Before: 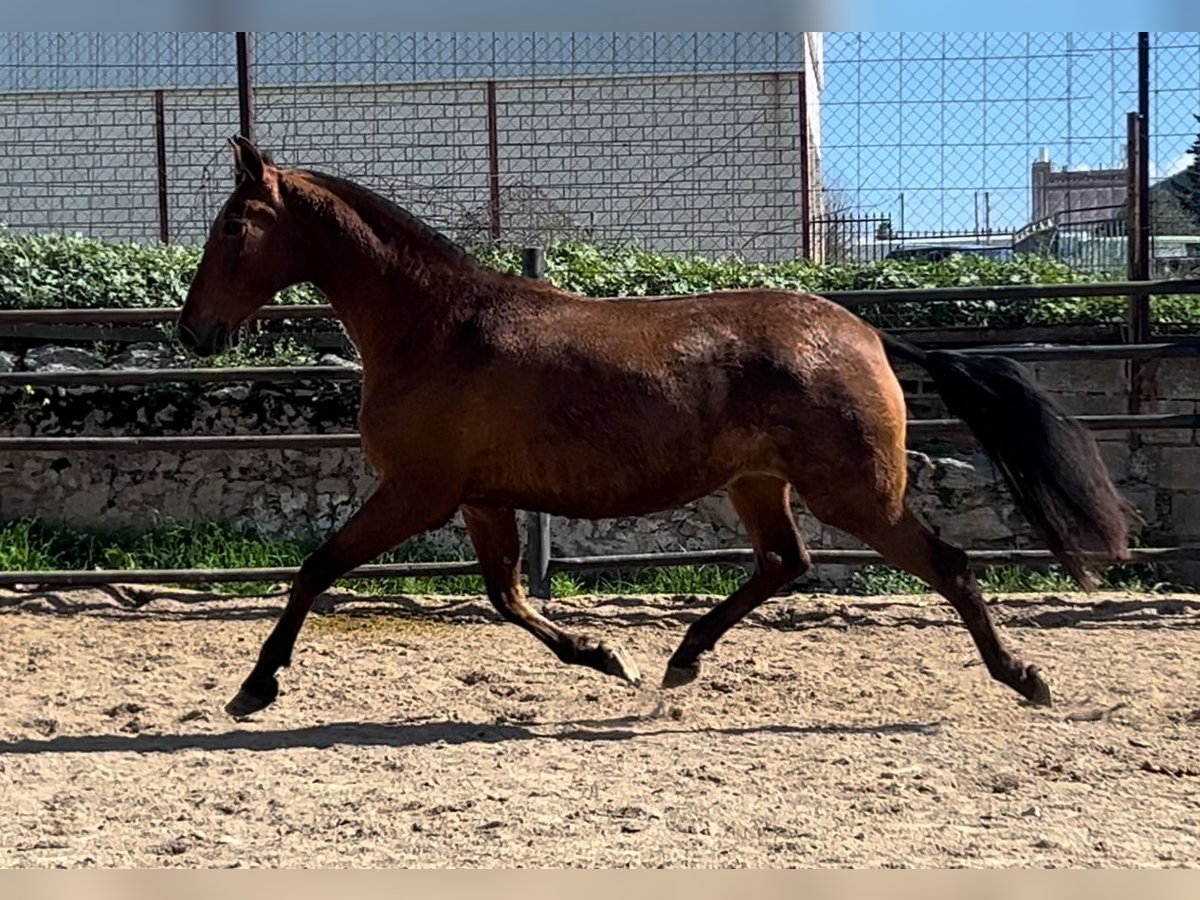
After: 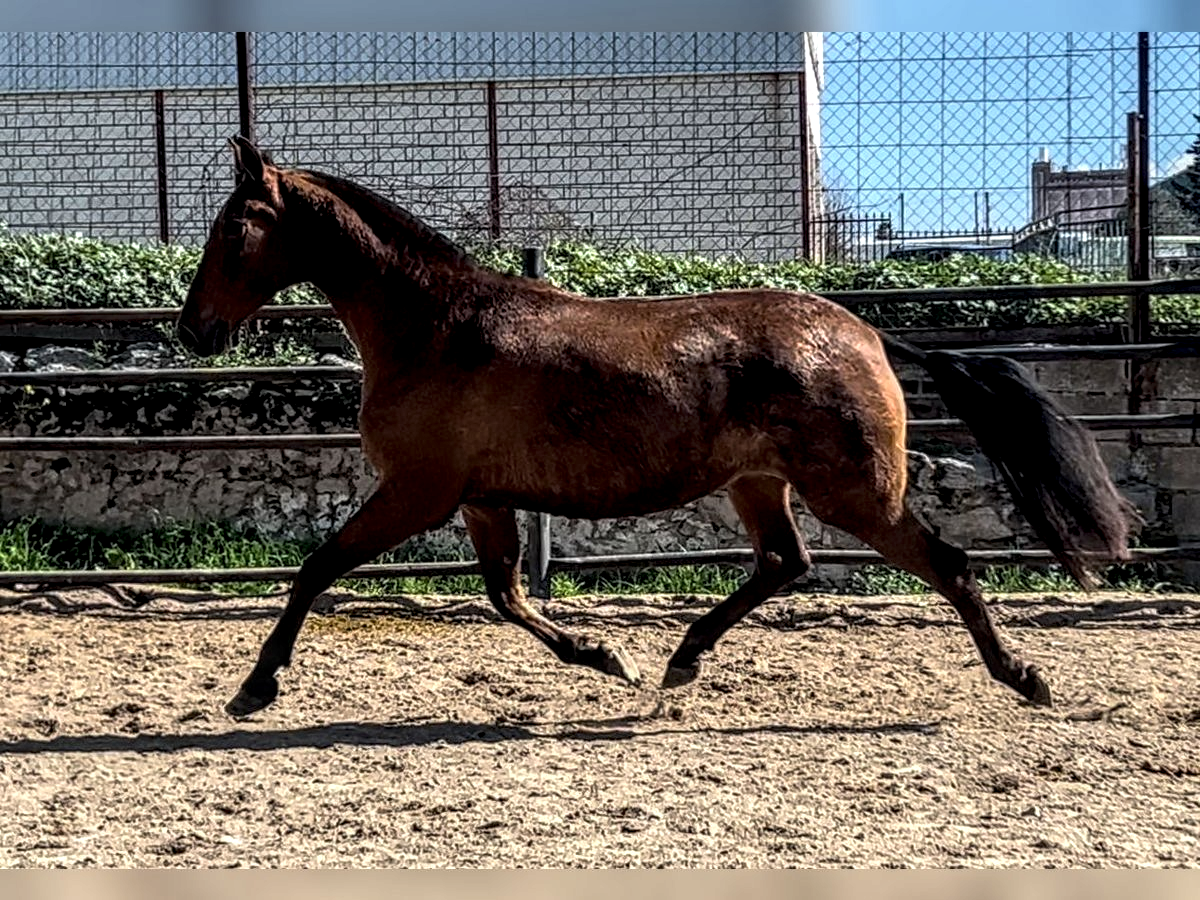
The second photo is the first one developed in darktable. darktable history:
local contrast: highlights 3%, shadows 6%, detail 182%
